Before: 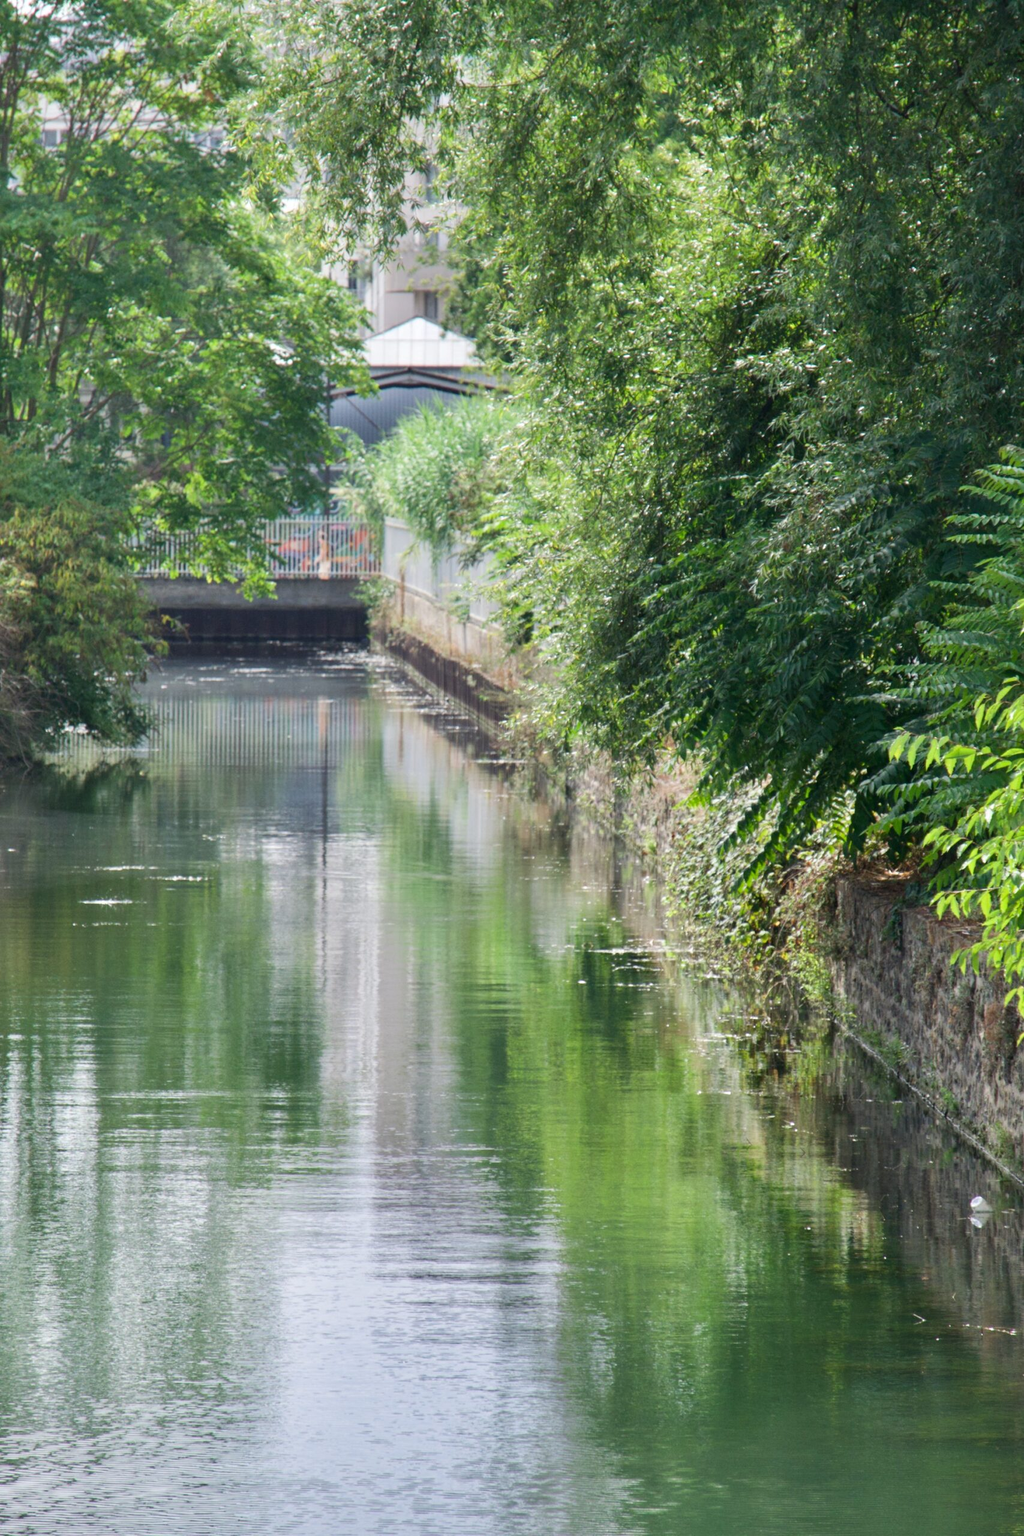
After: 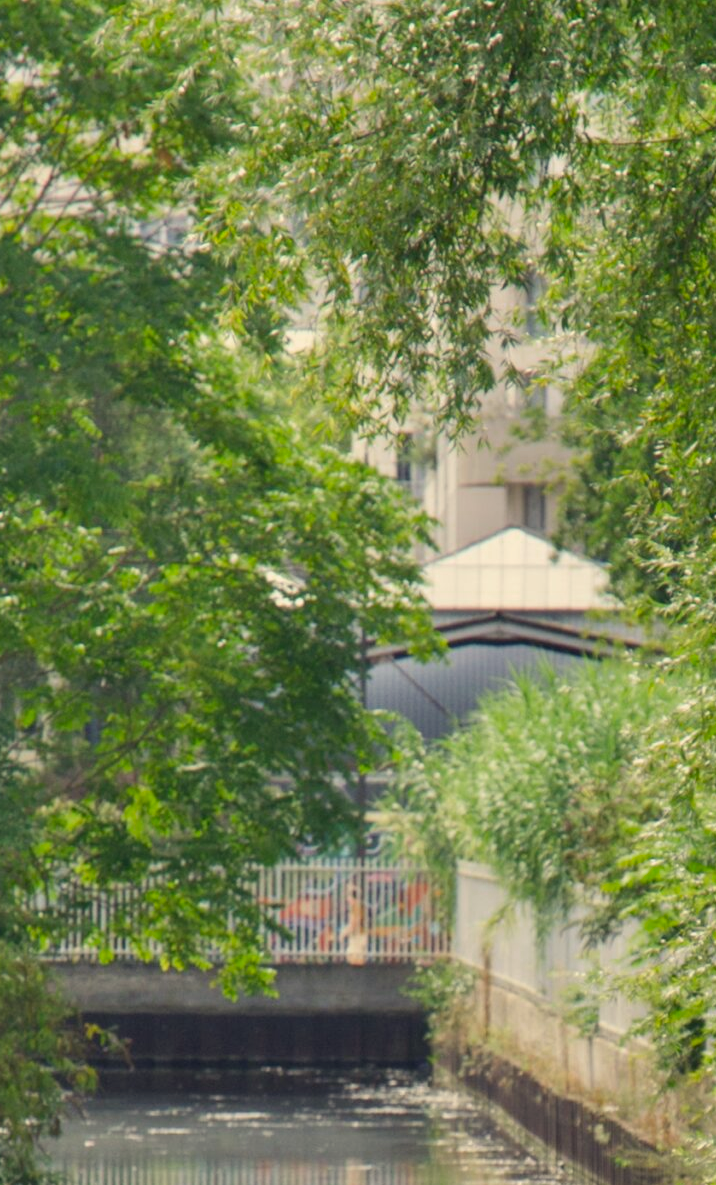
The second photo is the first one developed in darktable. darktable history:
color correction: highlights a* 1.39, highlights b* 17.83
crop and rotate: left 10.817%, top 0.062%, right 47.194%, bottom 53.626%
color zones: curves: ch0 [(0, 0.425) (0.143, 0.422) (0.286, 0.42) (0.429, 0.419) (0.571, 0.419) (0.714, 0.42) (0.857, 0.422) (1, 0.425)]
